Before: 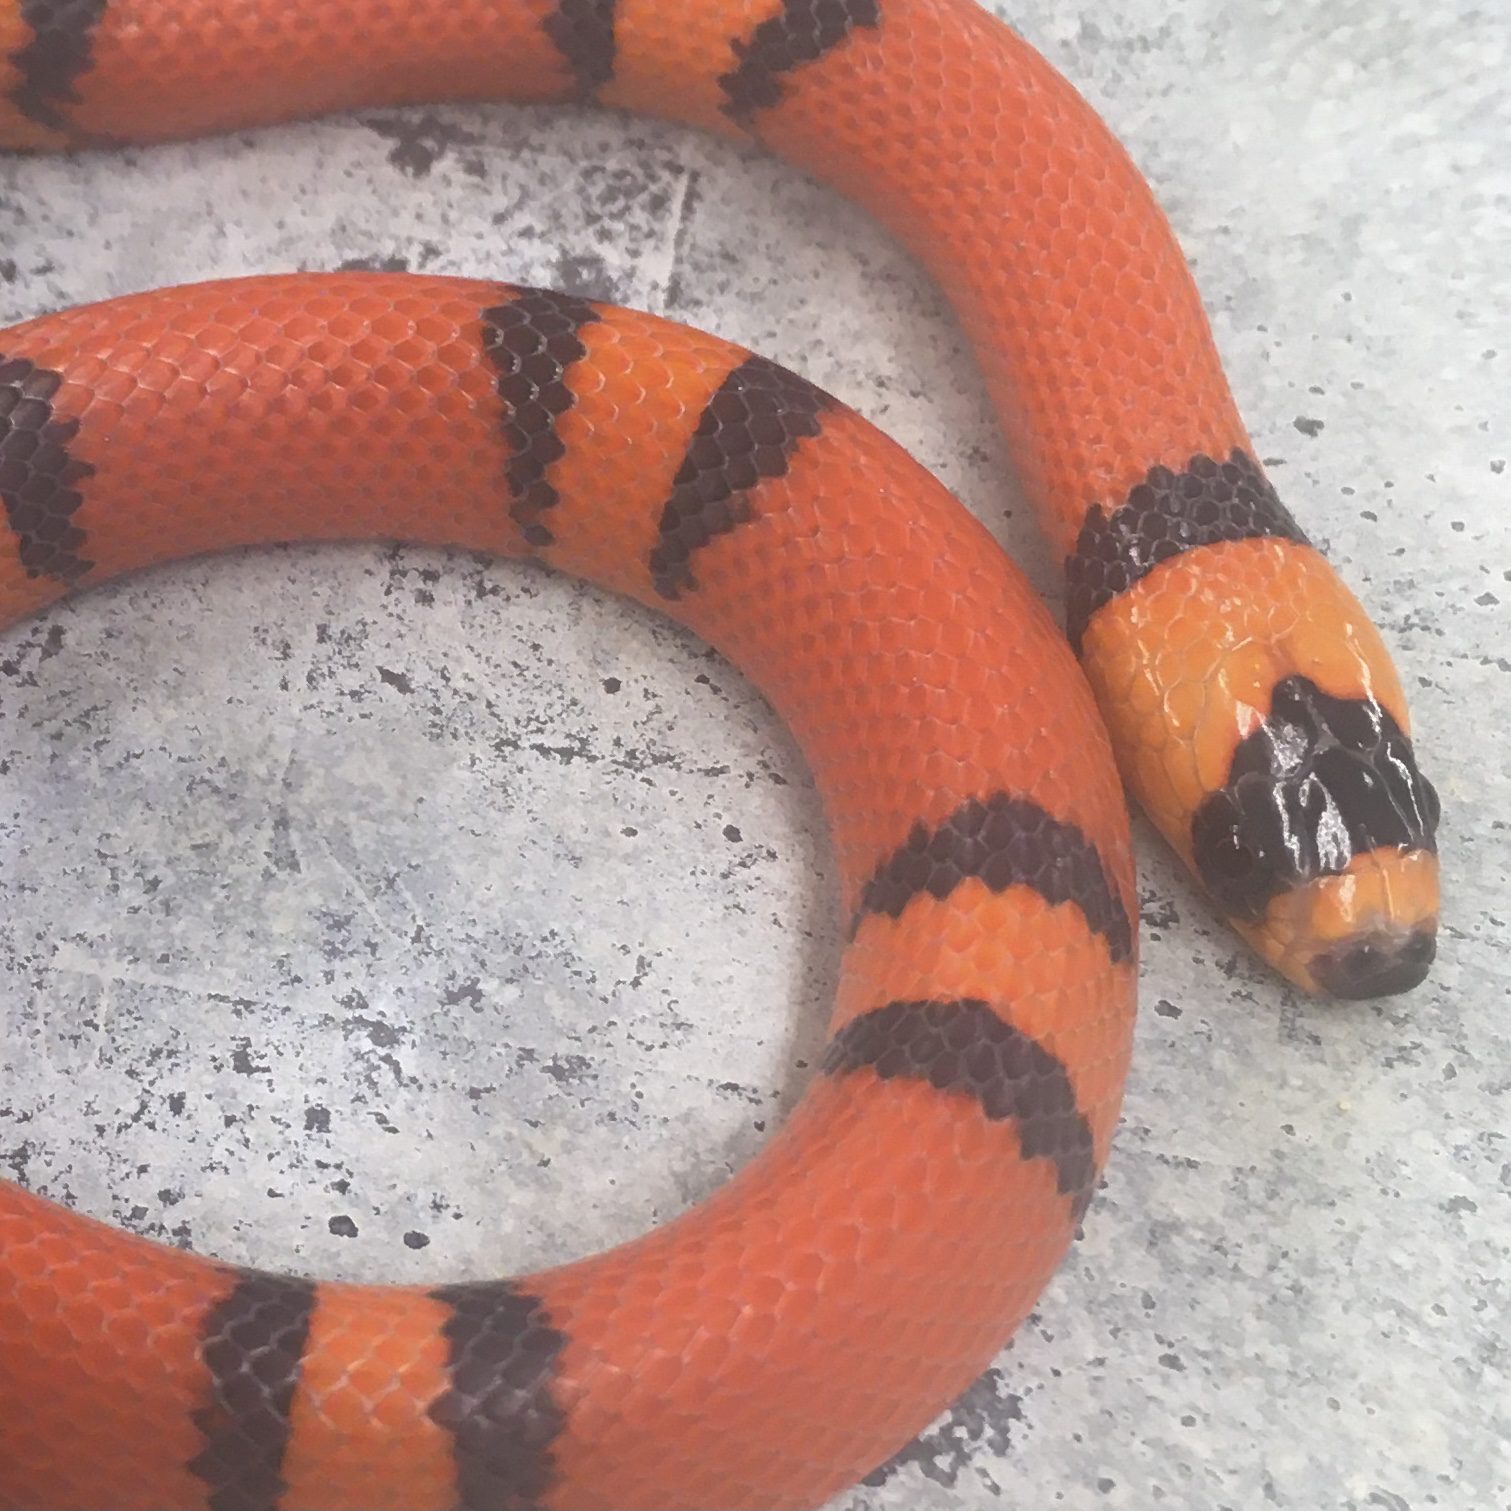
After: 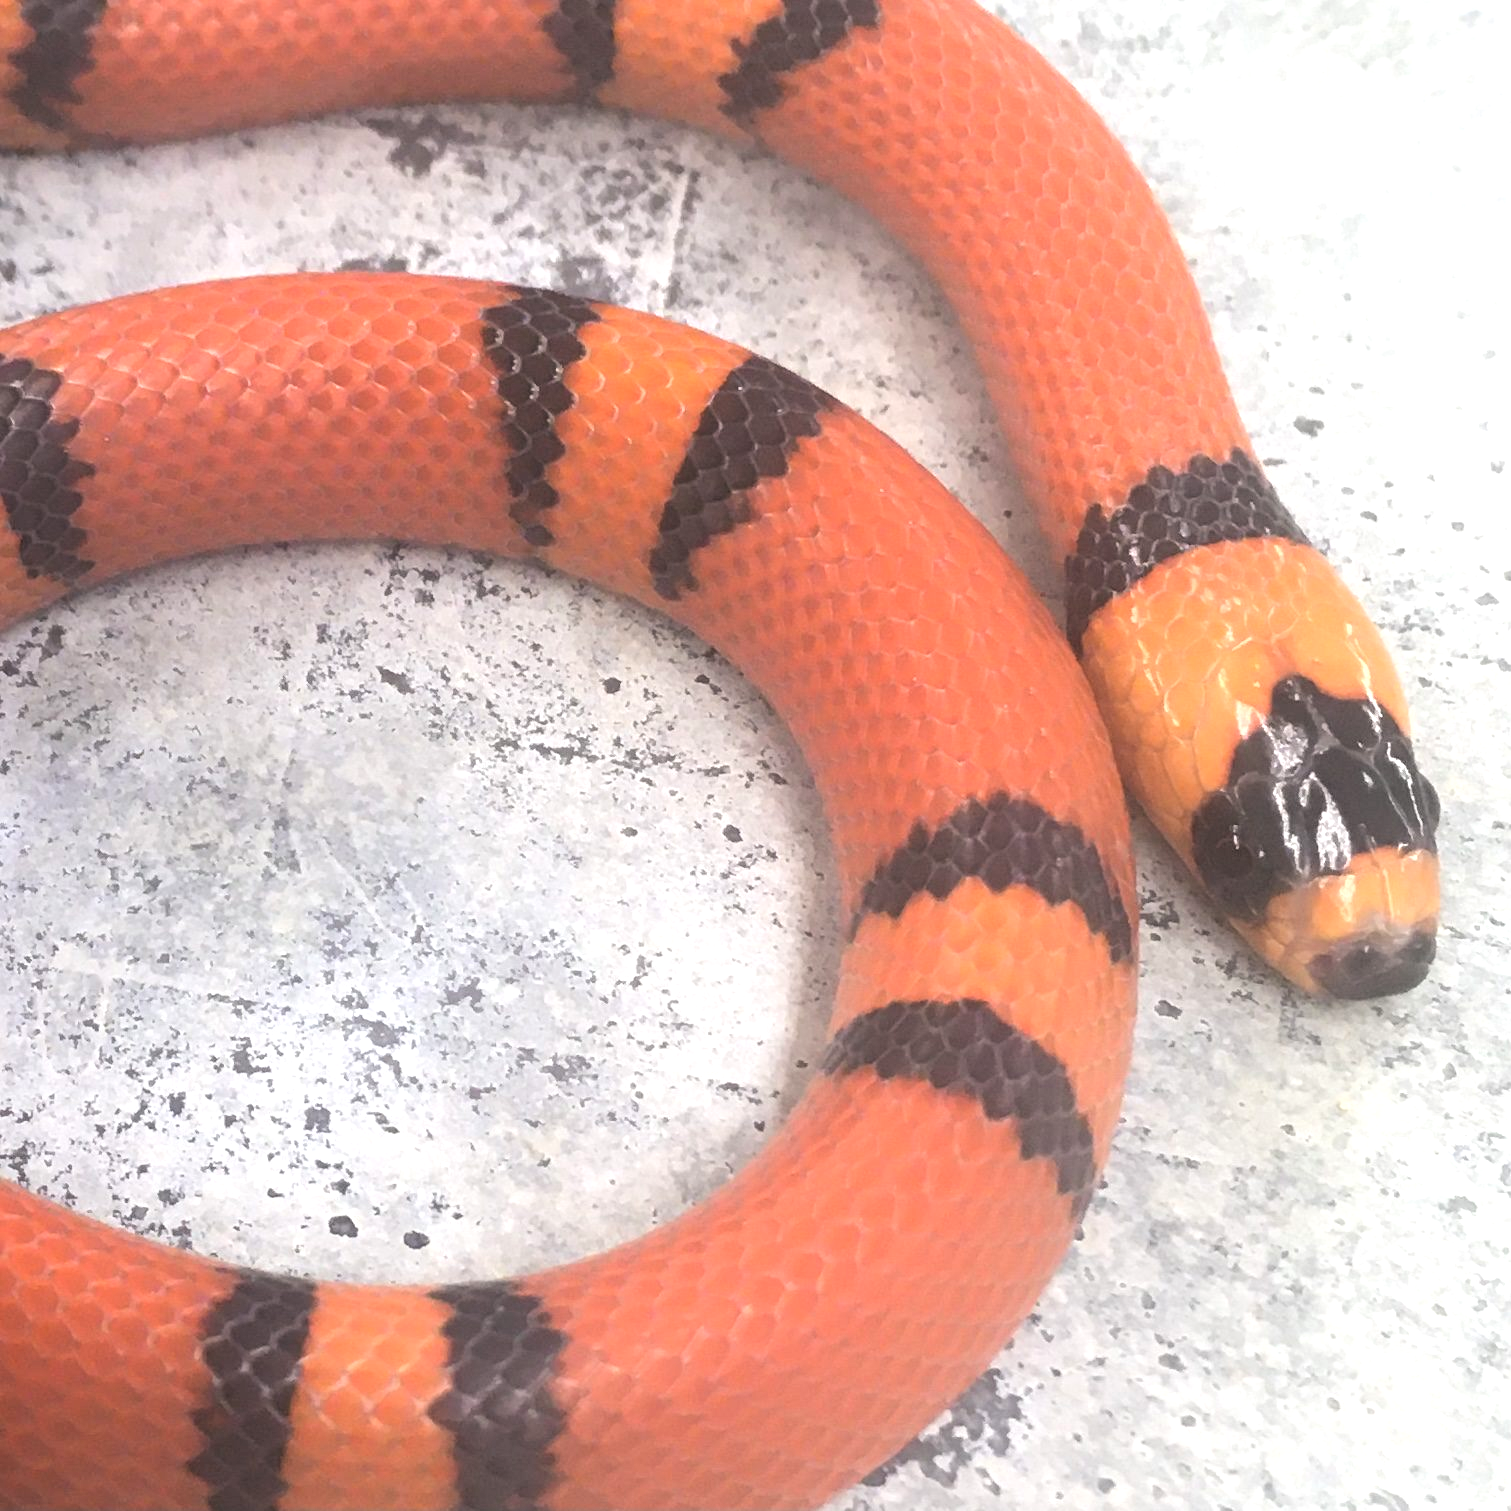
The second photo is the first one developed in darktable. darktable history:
tone equalizer: -8 EV -1.08 EV, -7 EV -1.01 EV, -6 EV -0.867 EV, -5 EV -0.578 EV, -3 EV 0.578 EV, -2 EV 0.867 EV, -1 EV 1.01 EV, +0 EV 1.08 EV, edges refinement/feathering 500, mask exposure compensation -1.57 EV, preserve details no
rgb levels: preserve colors sum RGB, levels [[0.038, 0.433, 0.934], [0, 0.5, 1], [0, 0.5, 1]]
exposure: compensate highlight preservation false
